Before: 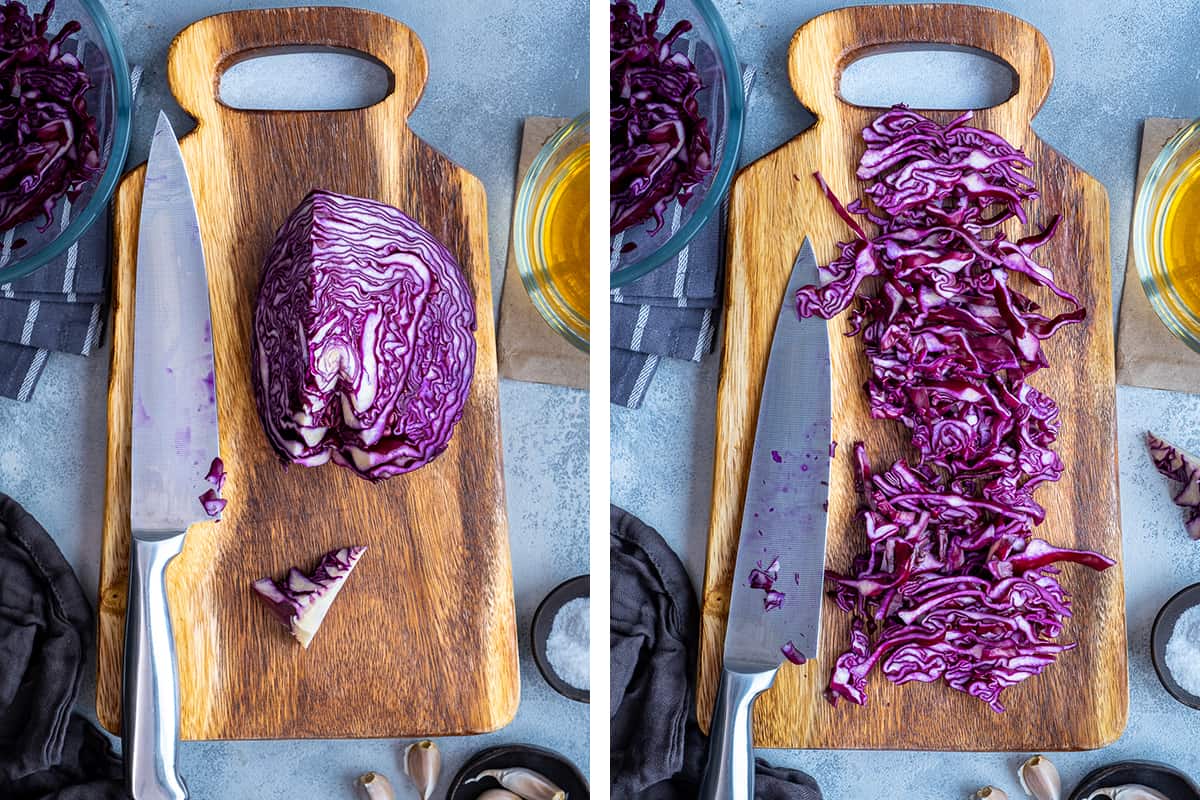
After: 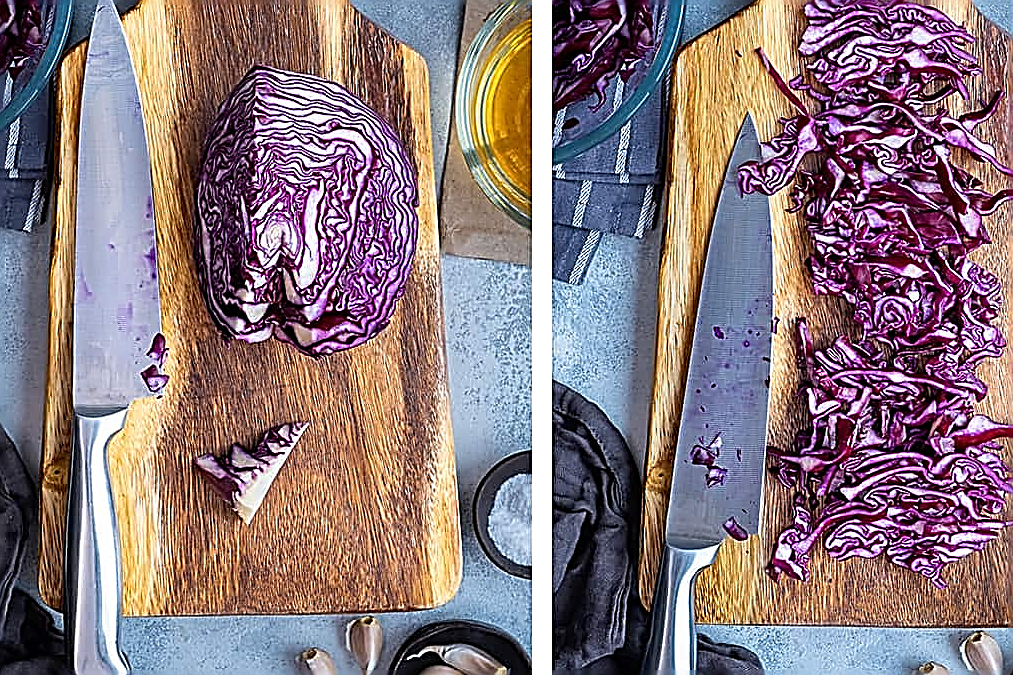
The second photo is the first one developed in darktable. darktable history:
sharpen: amount 2
crop and rotate: left 4.842%, top 15.51%, right 10.668%
